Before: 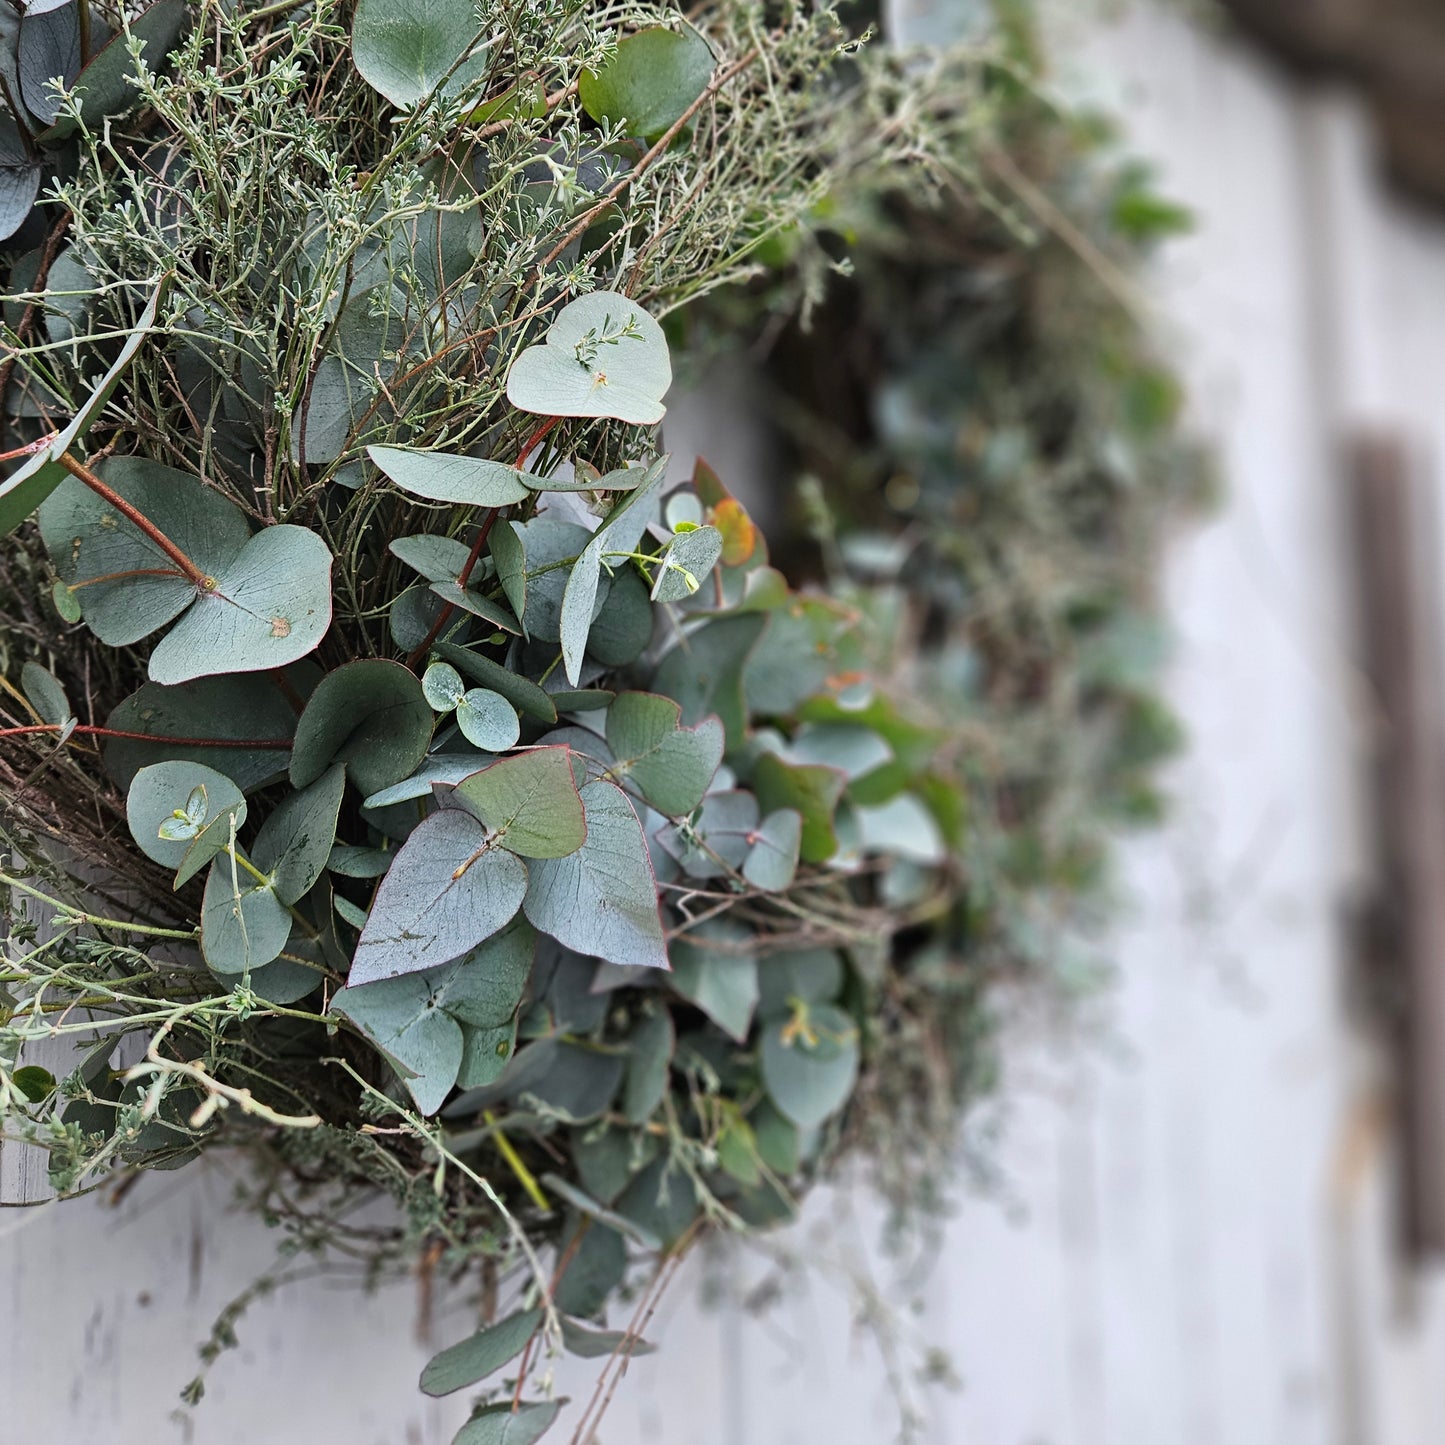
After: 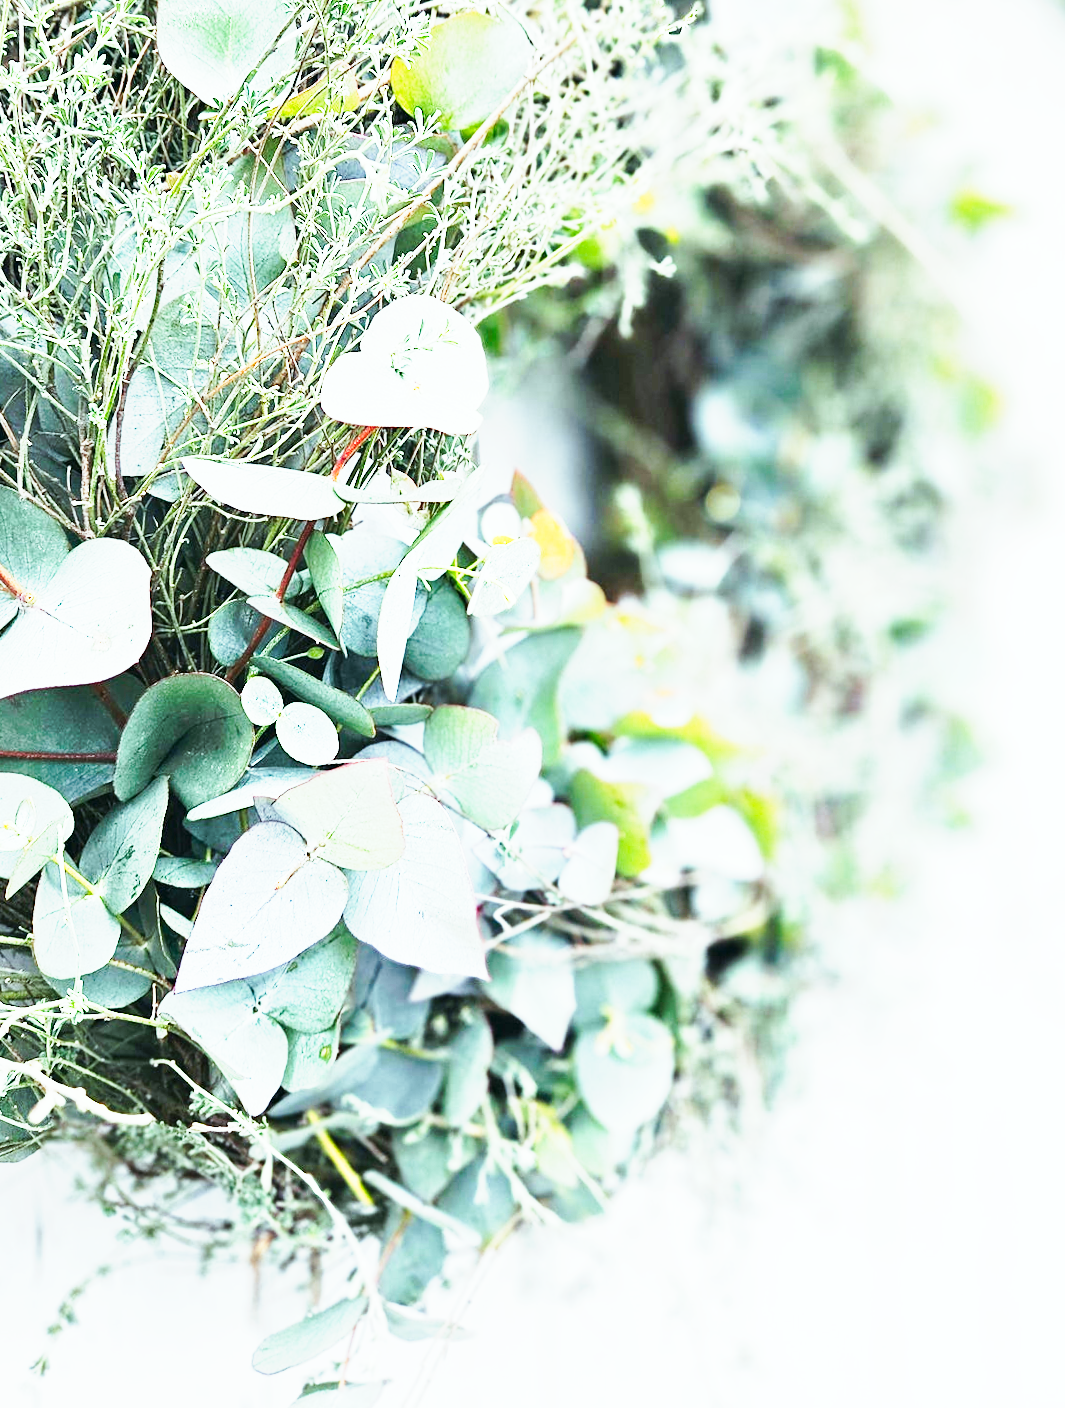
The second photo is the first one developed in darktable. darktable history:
crop: left 9.88%, right 12.664%
exposure: exposure 0.507 EV, compensate highlight preservation false
rotate and perspective: rotation 0.074°, lens shift (vertical) 0.096, lens shift (horizontal) -0.041, crop left 0.043, crop right 0.952, crop top 0.024, crop bottom 0.979
white balance: emerald 1
tone curve: curves: ch0 [(0, 0) (0.003, 0.004) (0.011, 0.016) (0.025, 0.035) (0.044, 0.062) (0.069, 0.097) (0.1, 0.143) (0.136, 0.205) (0.177, 0.276) (0.224, 0.36) (0.277, 0.461) (0.335, 0.584) (0.399, 0.686) (0.468, 0.783) (0.543, 0.868) (0.623, 0.927) (0.709, 0.96) (0.801, 0.974) (0.898, 0.986) (1, 1)], preserve colors none
contrast brightness saturation: saturation 0.13
color balance: mode lift, gamma, gain (sRGB), lift [0.997, 0.979, 1.021, 1.011], gamma [1, 1.084, 0.916, 0.998], gain [1, 0.87, 1.13, 1.101], contrast 4.55%, contrast fulcrum 38.24%, output saturation 104.09%
base curve: curves: ch0 [(0, 0) (0.088, 0.125) (0.176, 0.251) (0.354, 0.501) (0.613, 0.749) (1, 0.877)], preserve colors none
